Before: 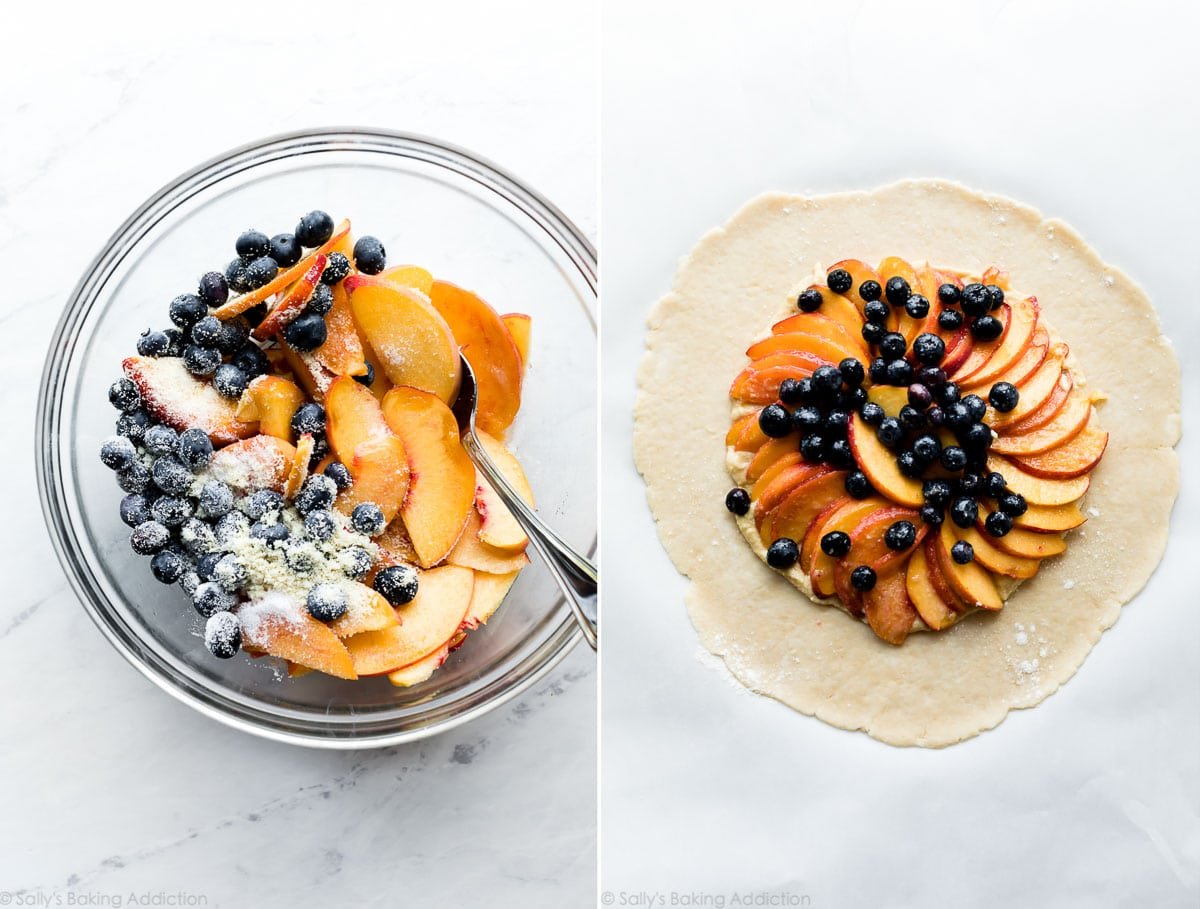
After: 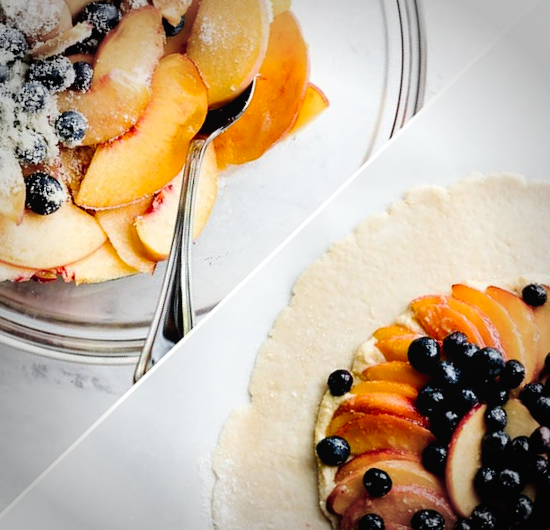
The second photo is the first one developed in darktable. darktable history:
exposure: black level correction 0.001, exposure 0.015 EV, compensate exposure bias true, compensate highlight preservation false
tone curve: curves: ch0 [(0, 0.019) (0.11, 0.036) (0.259, 0.214) (0.378, 0.365) (0.499, 0.529) (1, 1)], preserve colors none
vignetting: fall-off start 74.79%, width/height ratio 1.087
crop and rotate: angle -46.14°, top 16.028%, right 0.877%, bottom 11.661%
